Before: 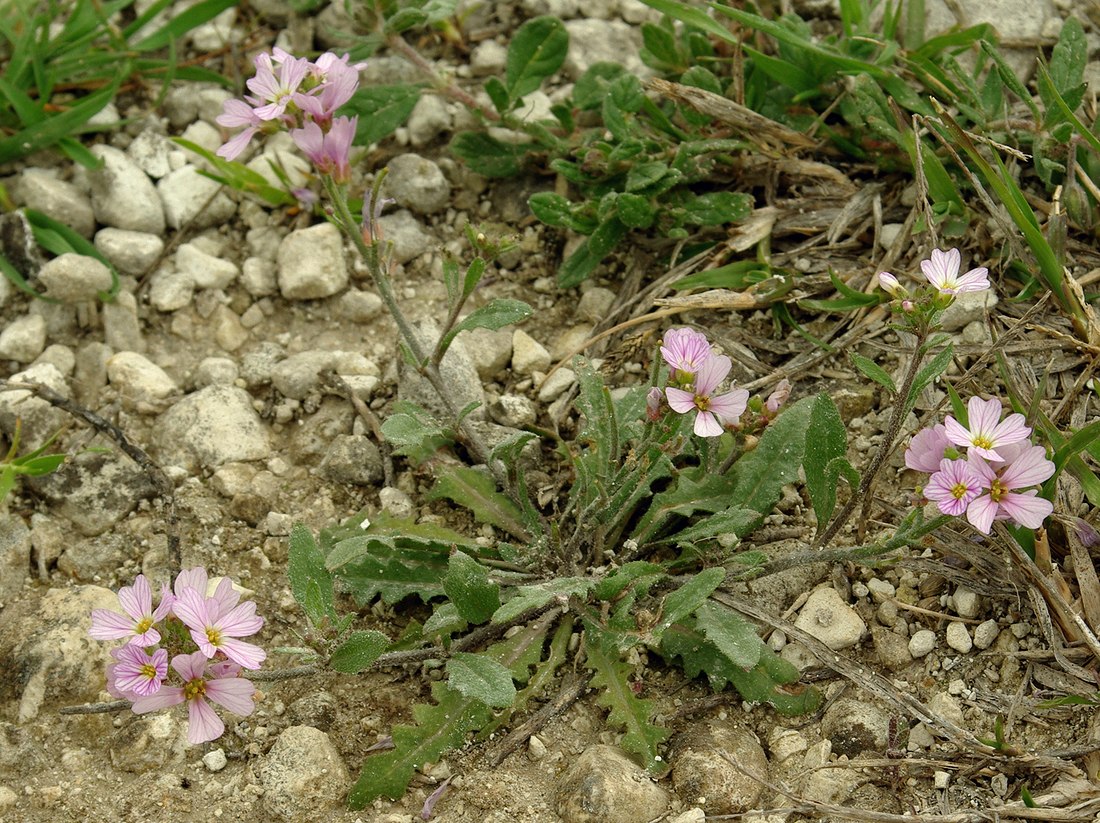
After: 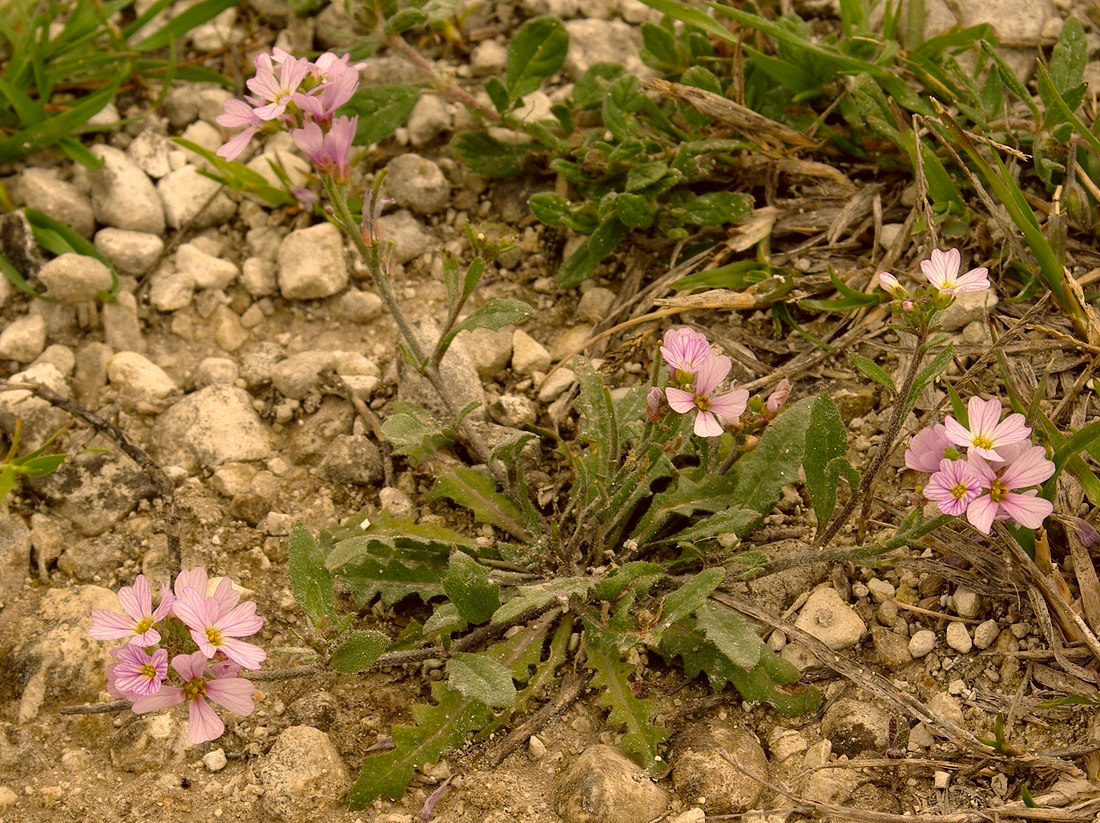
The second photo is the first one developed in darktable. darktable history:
color correction: highlights a* 10.23, highlights b* 9.75, shadows a* 8.85, shadows b* 7.6, saturation 0.823
color balance rgb: highlights gain › chroma 3.065%, highlights gain › hue 60.01°, perceptual saturation grading › global saturation 25.391%
